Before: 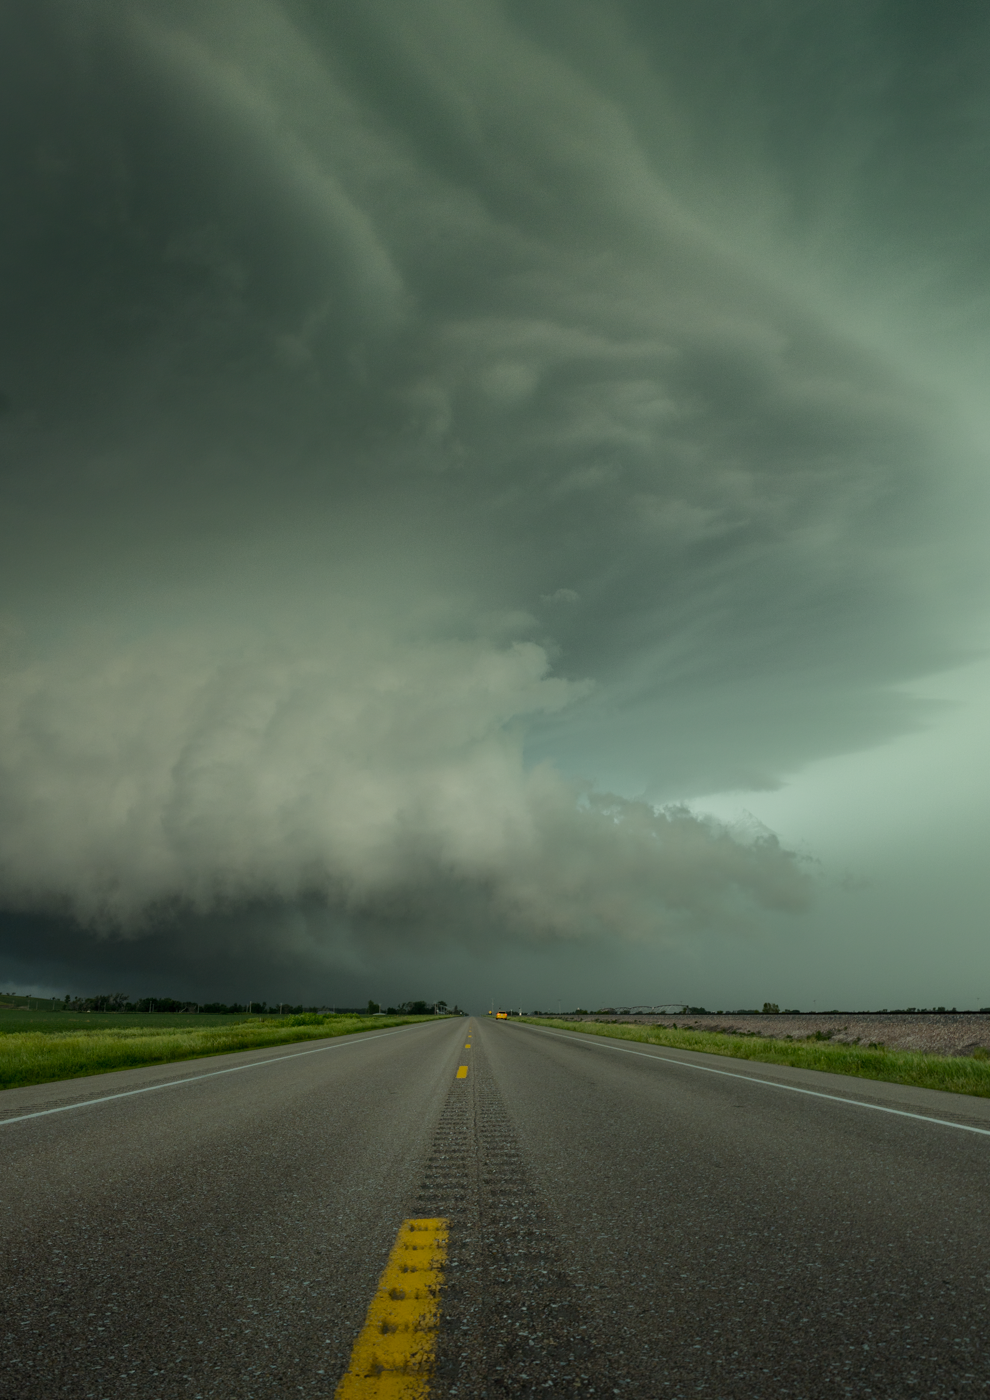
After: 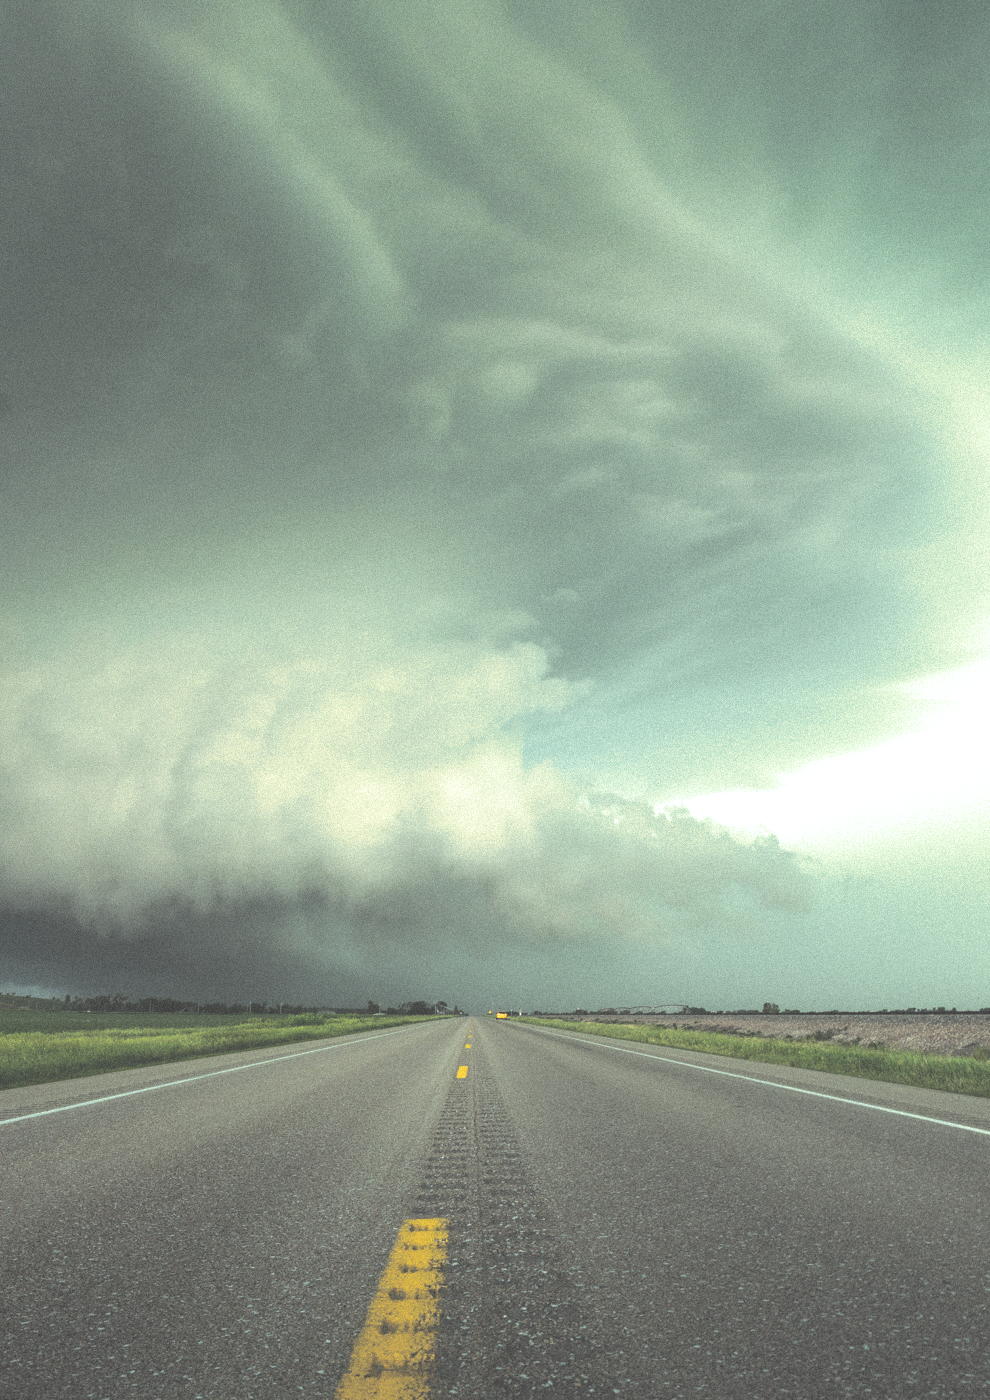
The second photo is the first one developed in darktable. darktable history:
white balance: red 0.988, blue 1.017
exposure: black level correction -0.023, exposure 1.397 EV, compensate highlight preservation false
grain: mid-tones bias 0%
split-toning: shadows › hue 43.2°, shadows › saturation 0, highlights › hue 50.4°, highlights › saturation 1
